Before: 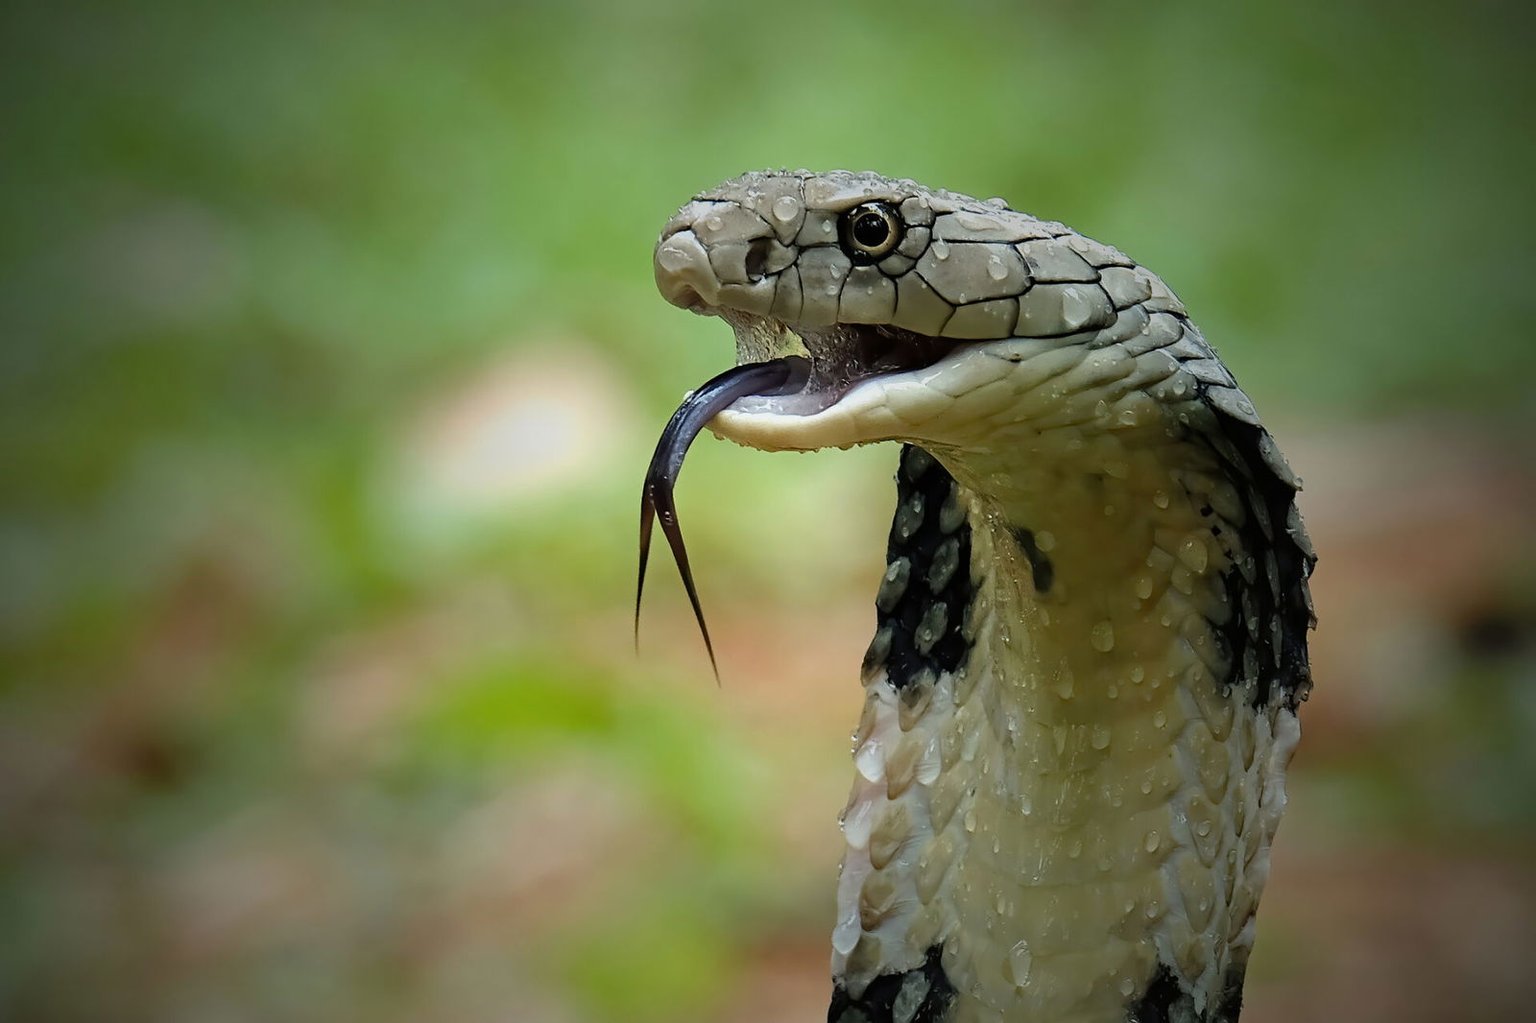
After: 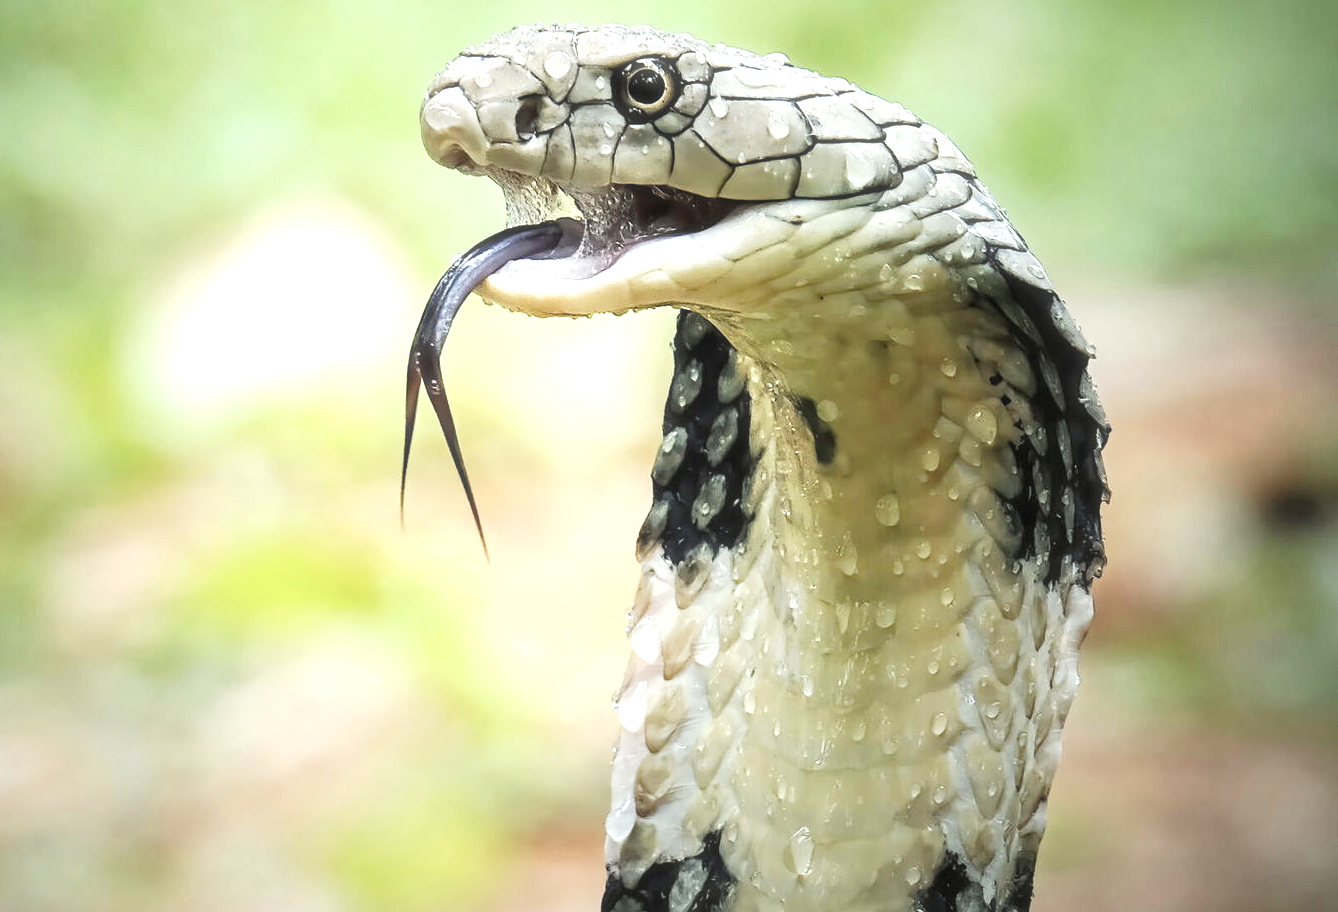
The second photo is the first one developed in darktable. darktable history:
levels: mode automatic, levels [0, 0.498, 0.996]
tone curve: curves: ch0 [(0, 0.036) (0.053, 0.068) (0.211, 0.217) (0.519, 0.513) (0.847, 0.82) (0.991, 0.914)]; ch1 [(0, 0) (0.276, 0.206) (0.412, 0.353) (0.482, 0.475) (0.495, 0.5) (0.509, 0.502) (0.563, 0.57) (0.667, 0.672) (0.788, 0.809) (1, 1)]; ch2 [(0, 0) (0.438, 0.456) (0.473, 0.47) (0.503, 0.503) (0.523, 0.528) (0.562, 0.571) (0.612, 0.61) (0.679, 0.72) (1, 1)], preserve colors none
local contrast: on, module defaults
crop: left 16.337%, top 14.426%
color correction: highlights b* 0.007, saturation 0.798
haze removal: strength -0.089, distance 0.361, adaptive false
exposure: black level correction 0, exposure 1.918 EV, compensate highlight preservation false
